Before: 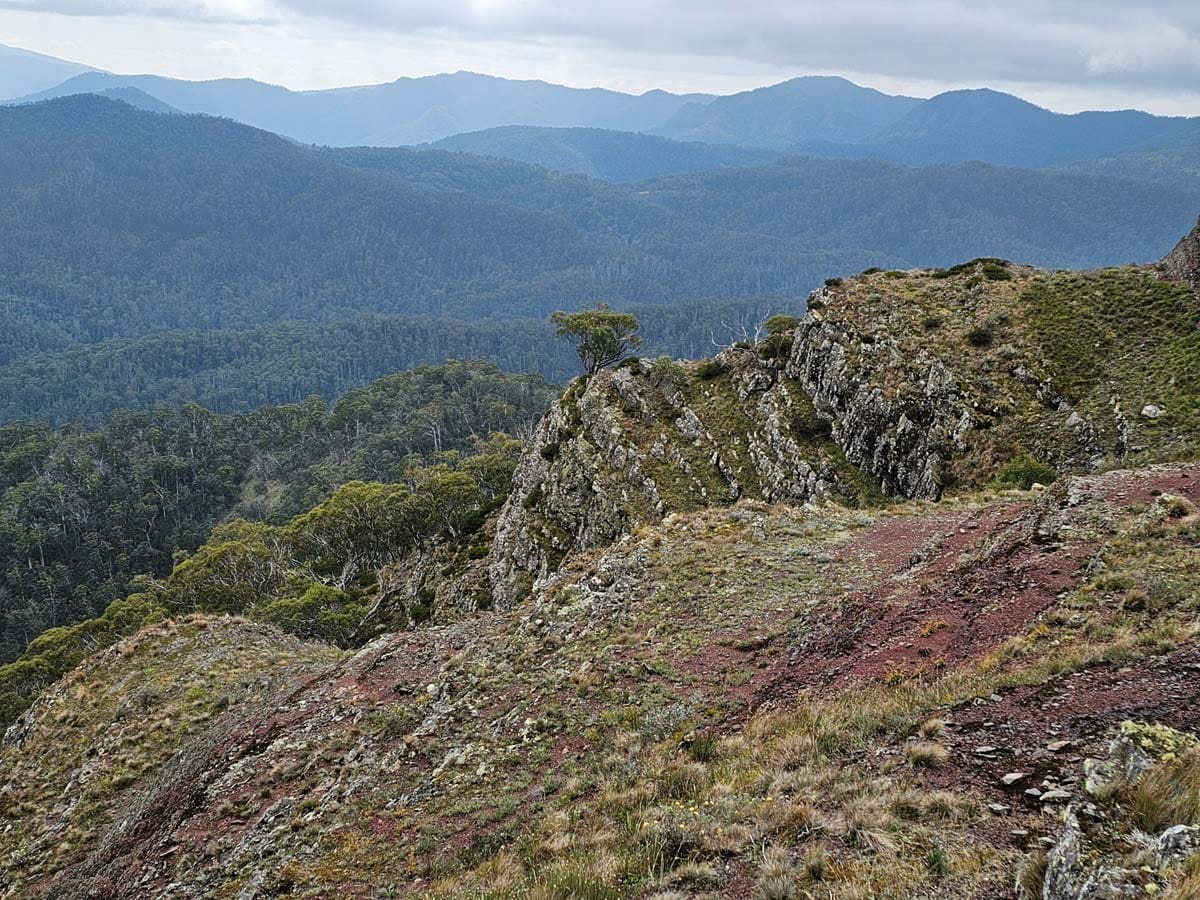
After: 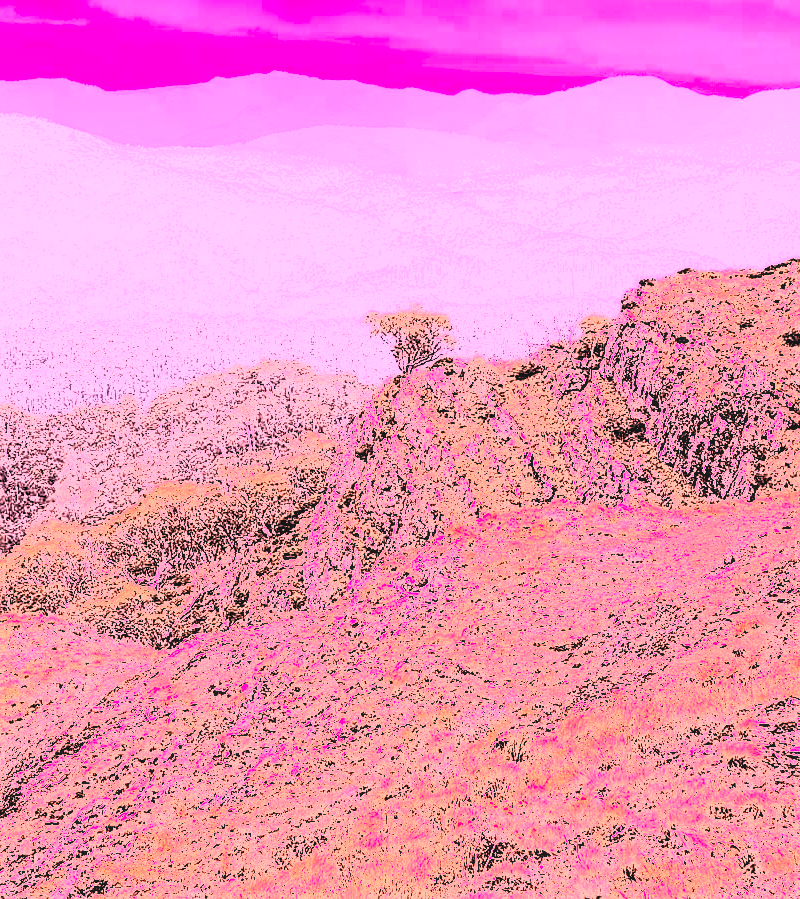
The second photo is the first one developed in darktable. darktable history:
white balance: red 4.26, blue 1.802
local contrast: on, module defaults
contrast brightness saturation: contrast 0.57, brightness 0.57, saturation -0.34
crop and rotate: left 15.546%, right 17.787%
rgb levels: levels [[0.034, 0.472, 0.904], [0, 0.5, 1], [0, 0.5, 1]]
sharpen: amount 0.478
shadows and highlights: shadows -30, highlights 30
